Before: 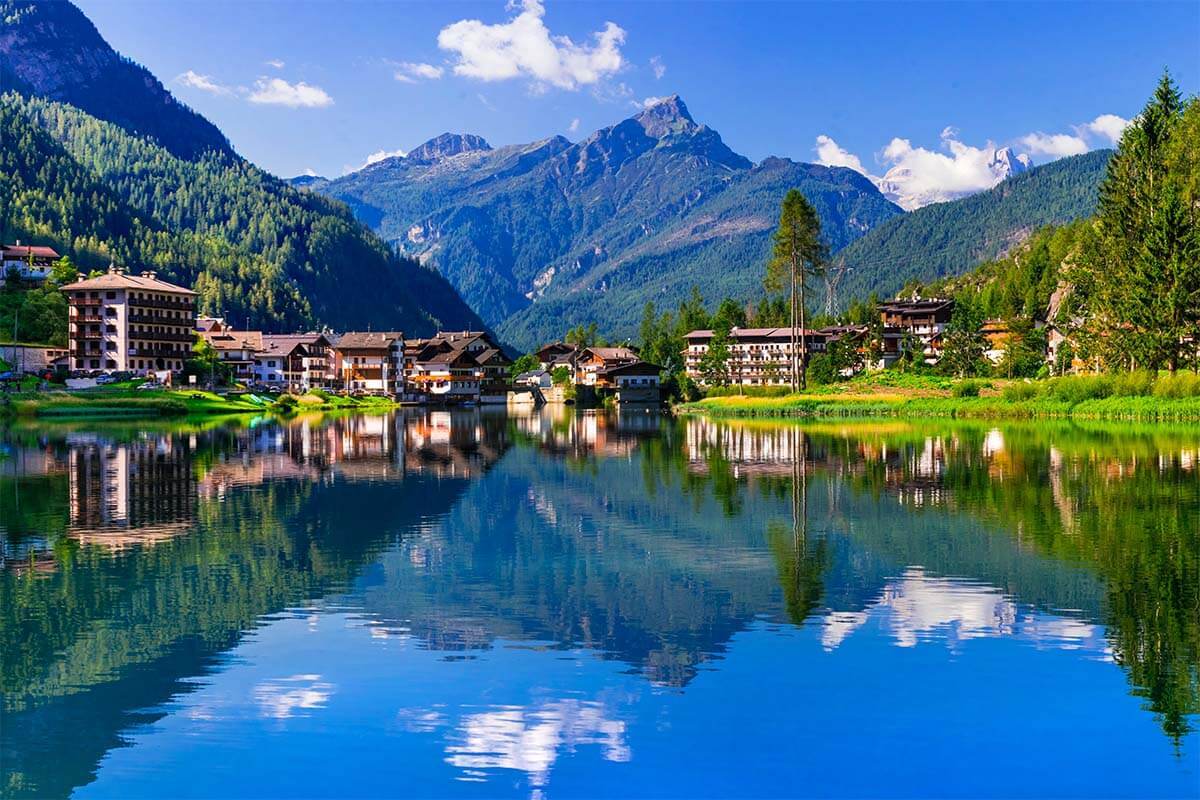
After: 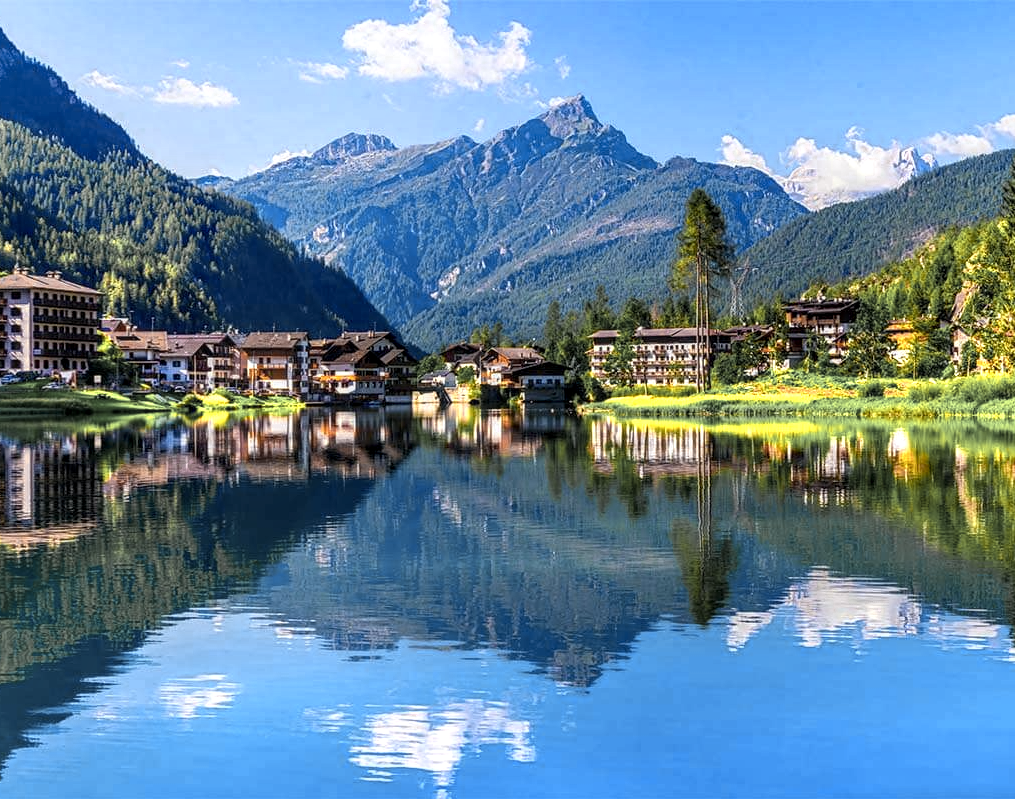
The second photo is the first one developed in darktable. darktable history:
local contrast: on, module defaults
crop: left 7.948%, right 7.401%
color zones: curves: ch0 [(0.004, 0.306) (0.107, 0.448) (0.252, 0.656) (0.41, 0.398) (0.595, 0.515) (0.768, 0.628)]; ch1 [(0.07, 0.323) (0.151, 0.452) (0.252, 0.608) (0.346, 0.221) (0.463, 0.189) (0.61, 0.368) (0.735, 0.395) (0.921, 0.412)]; ch2 [(0, 0.476) (0.132, 0.512) (0.243, 0.512) (0.397, 0.48) (0.522, 0.376) (0.634, 0.536) (0.761, 0.46)]
